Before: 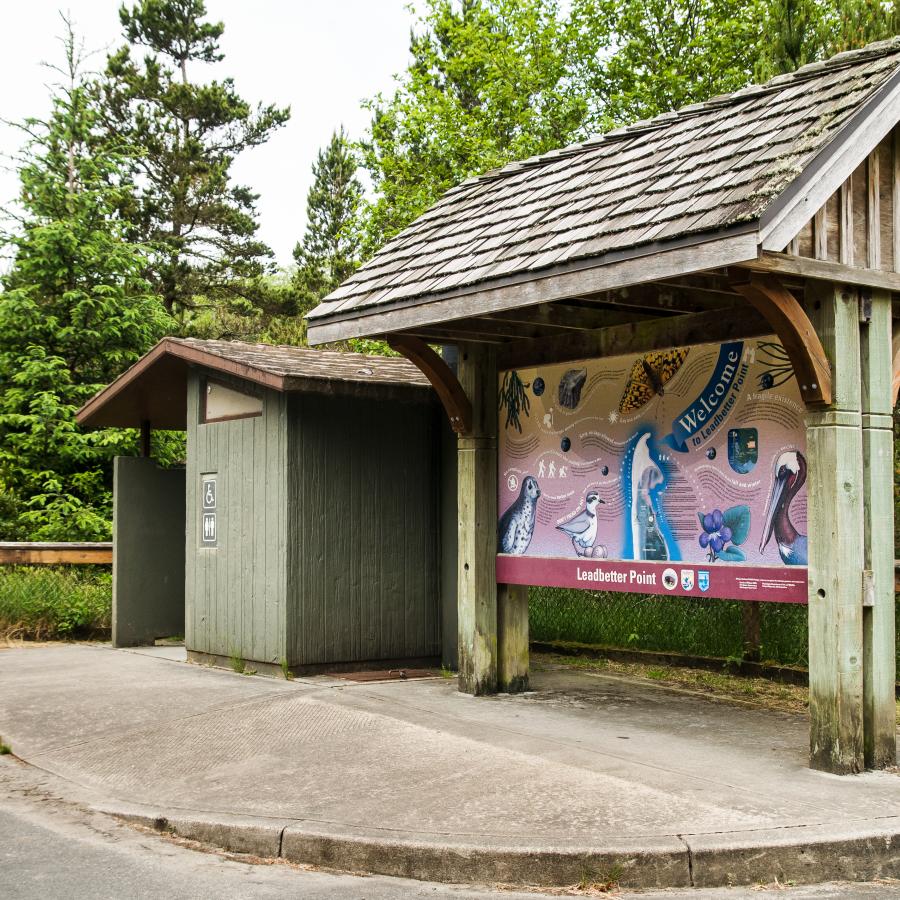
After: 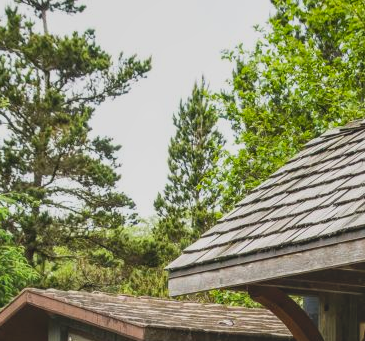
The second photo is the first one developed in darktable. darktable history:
crop: left 15.452%, top 5.459%, right 43.956%, bottom 56.62%
local contrast: detail 130%
contrast brightness saturation: contrast -0.28
